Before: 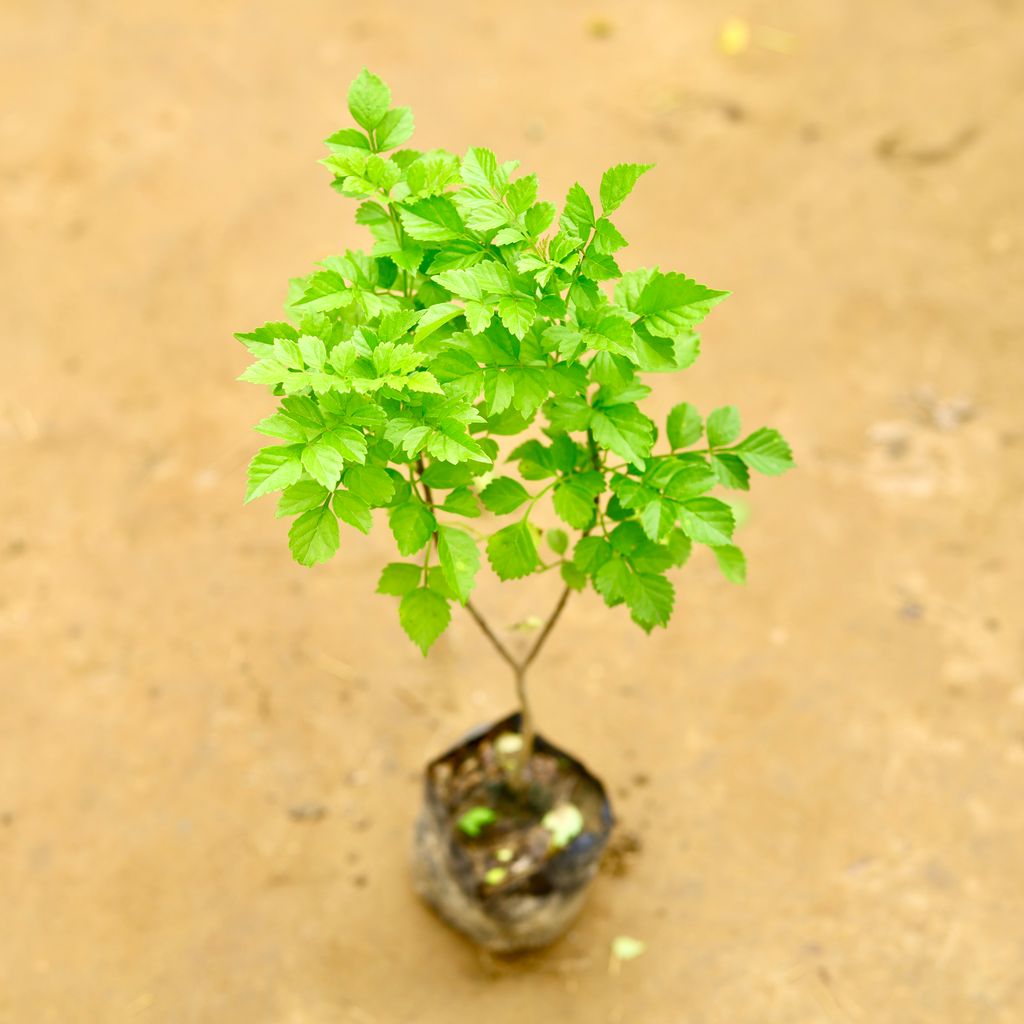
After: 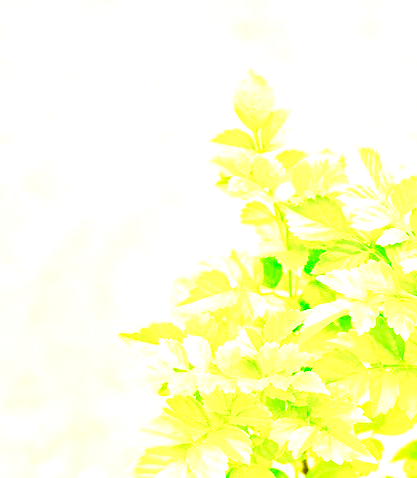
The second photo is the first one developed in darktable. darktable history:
contrast brightness saturation: contrast 0.036, saturation 0.157
exposure: black level correction 0, exposure 1.03 EV, compensate exposure bias true, compensate highlight preservation false
crop and rotate: left 11.283%, top 0.055%, right 47.907%, bottom 53.196%
haze removal: compatibility mode true, adaptive false
tone equalizer: -8 EV -1.04 EV, -7 EV -0.974 EV, -6 EV -0.868 EV, -5 EV -0.565 EV, -3 EV 0.561 EV, -2 EV 0.892 EV, -1 EV 1 EV, +0 EV 1.08 EV
tone curve: curves: ch0 [(0, 0) (0.004, 0.001) (0.133, 0.112) (0.325, 0.362) (0.832, 0.893) (1, 1)], preserve colors none
velvia: on, module defaults
